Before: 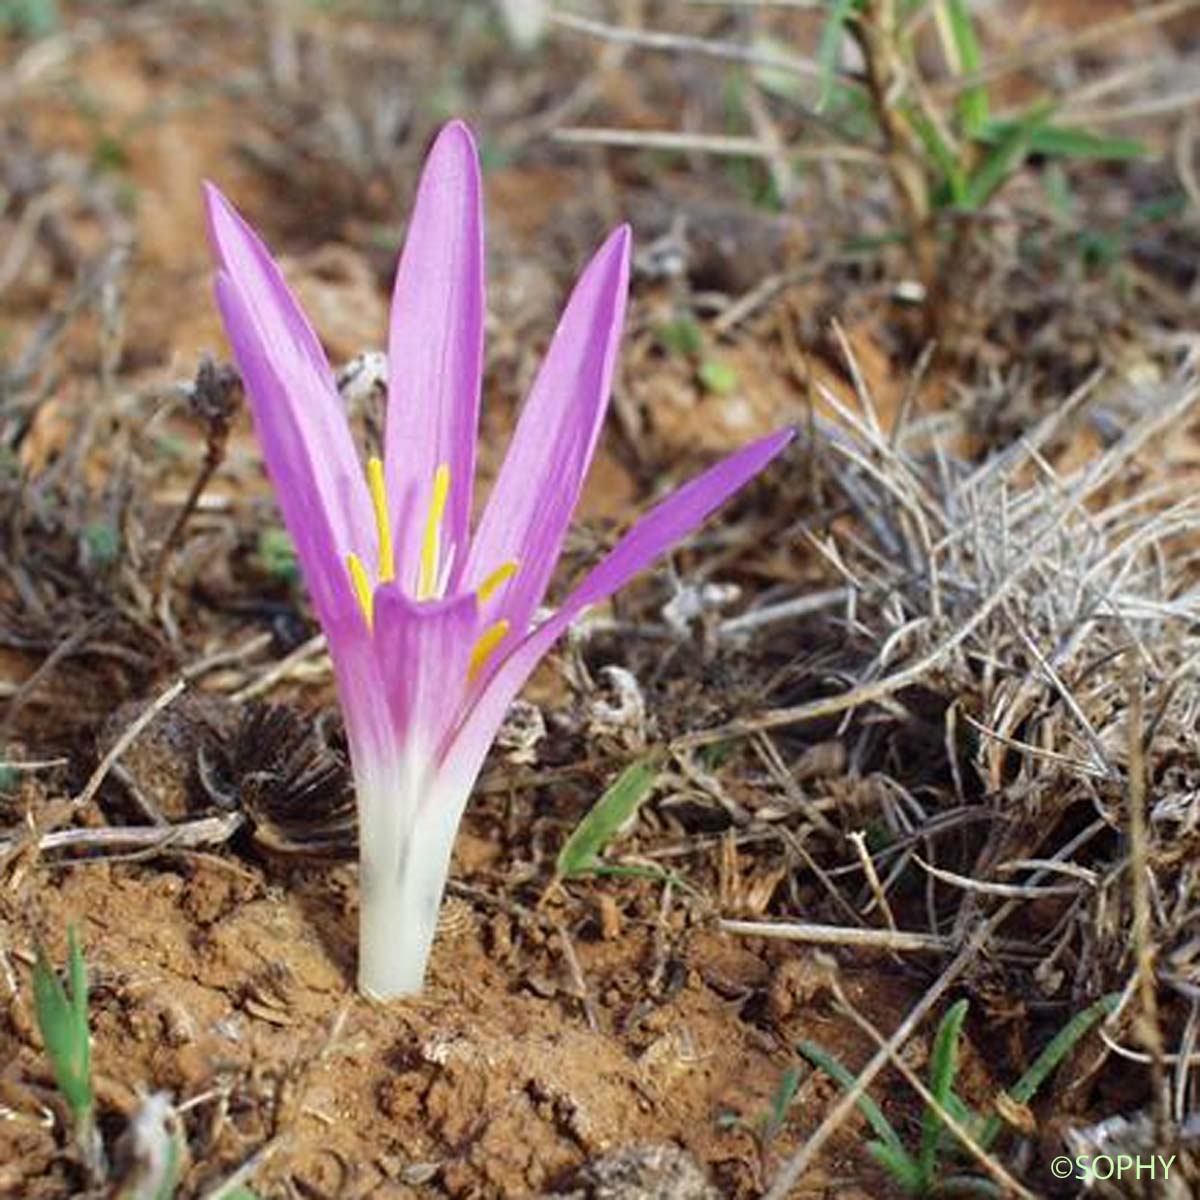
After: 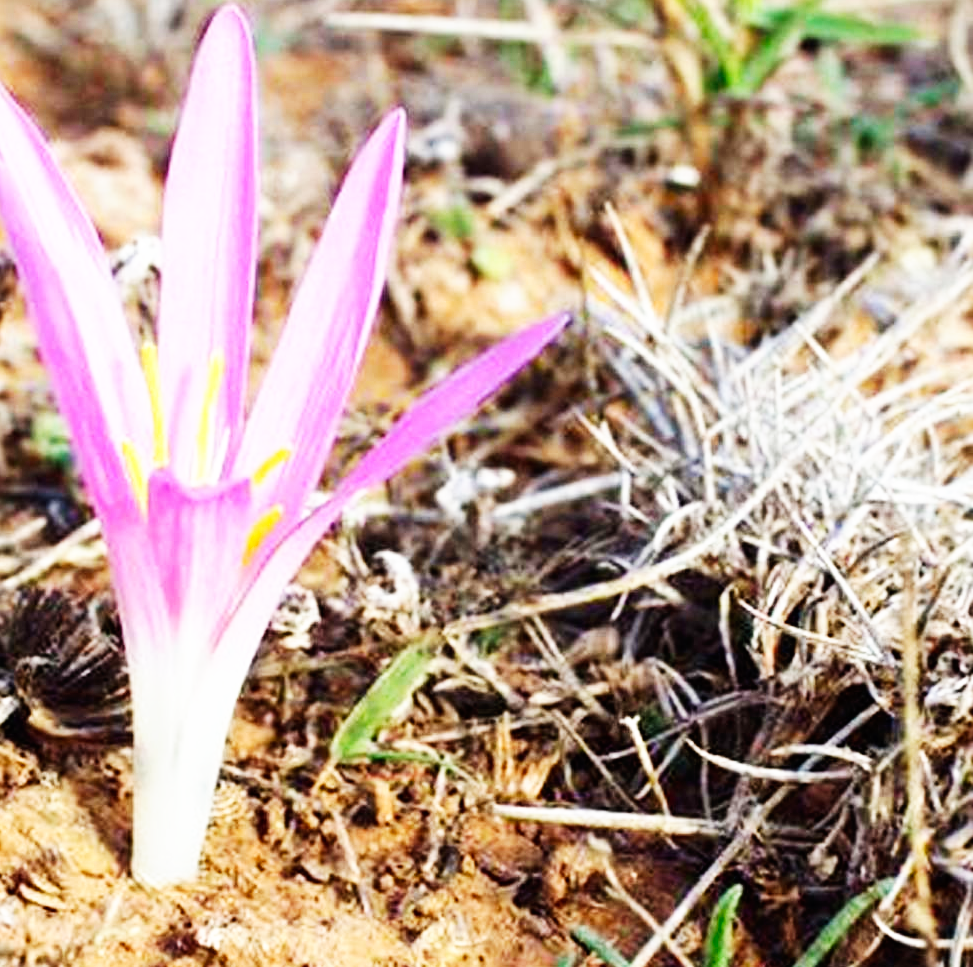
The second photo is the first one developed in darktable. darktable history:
crop: left 18.882%, top 9.593%, bottom 9.784%
base curve: curves: ch0 [(0, 0) (0.007, 0.004) (0.027, 0.03) (0.046, 0.07) (0.207, 0.54) (0.442, 0.872) (0.673, 0.972) (1, 1)], preserve colors none
